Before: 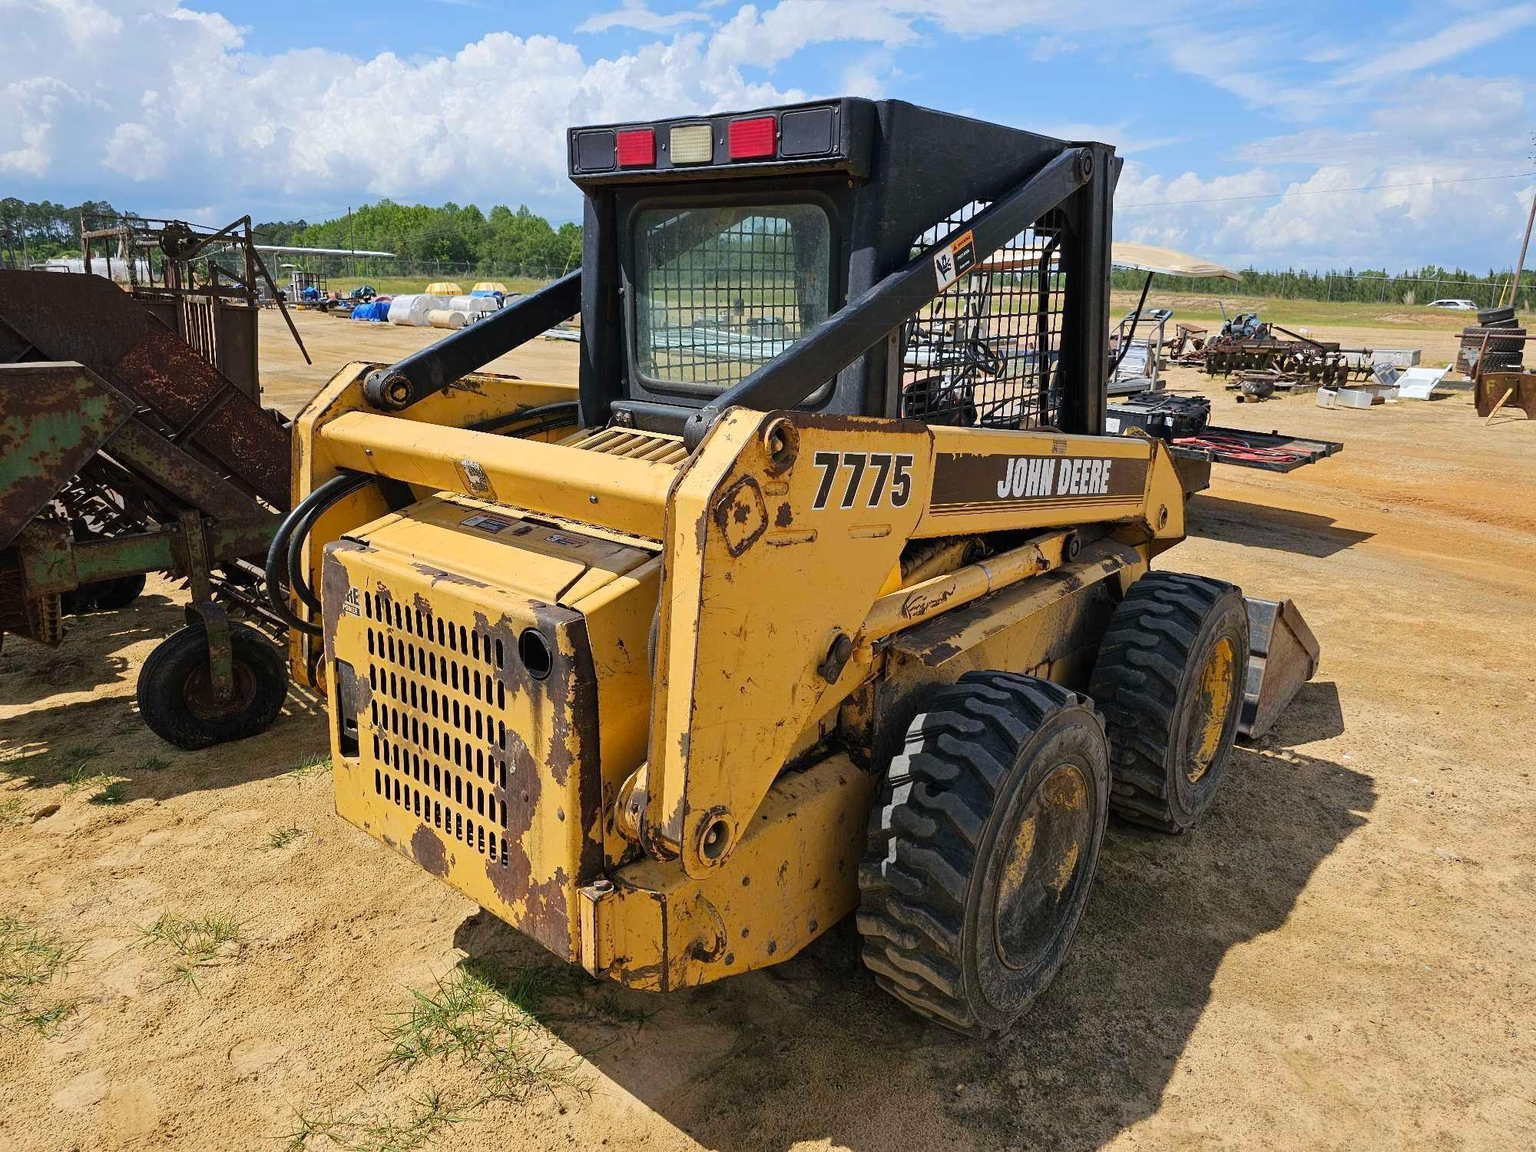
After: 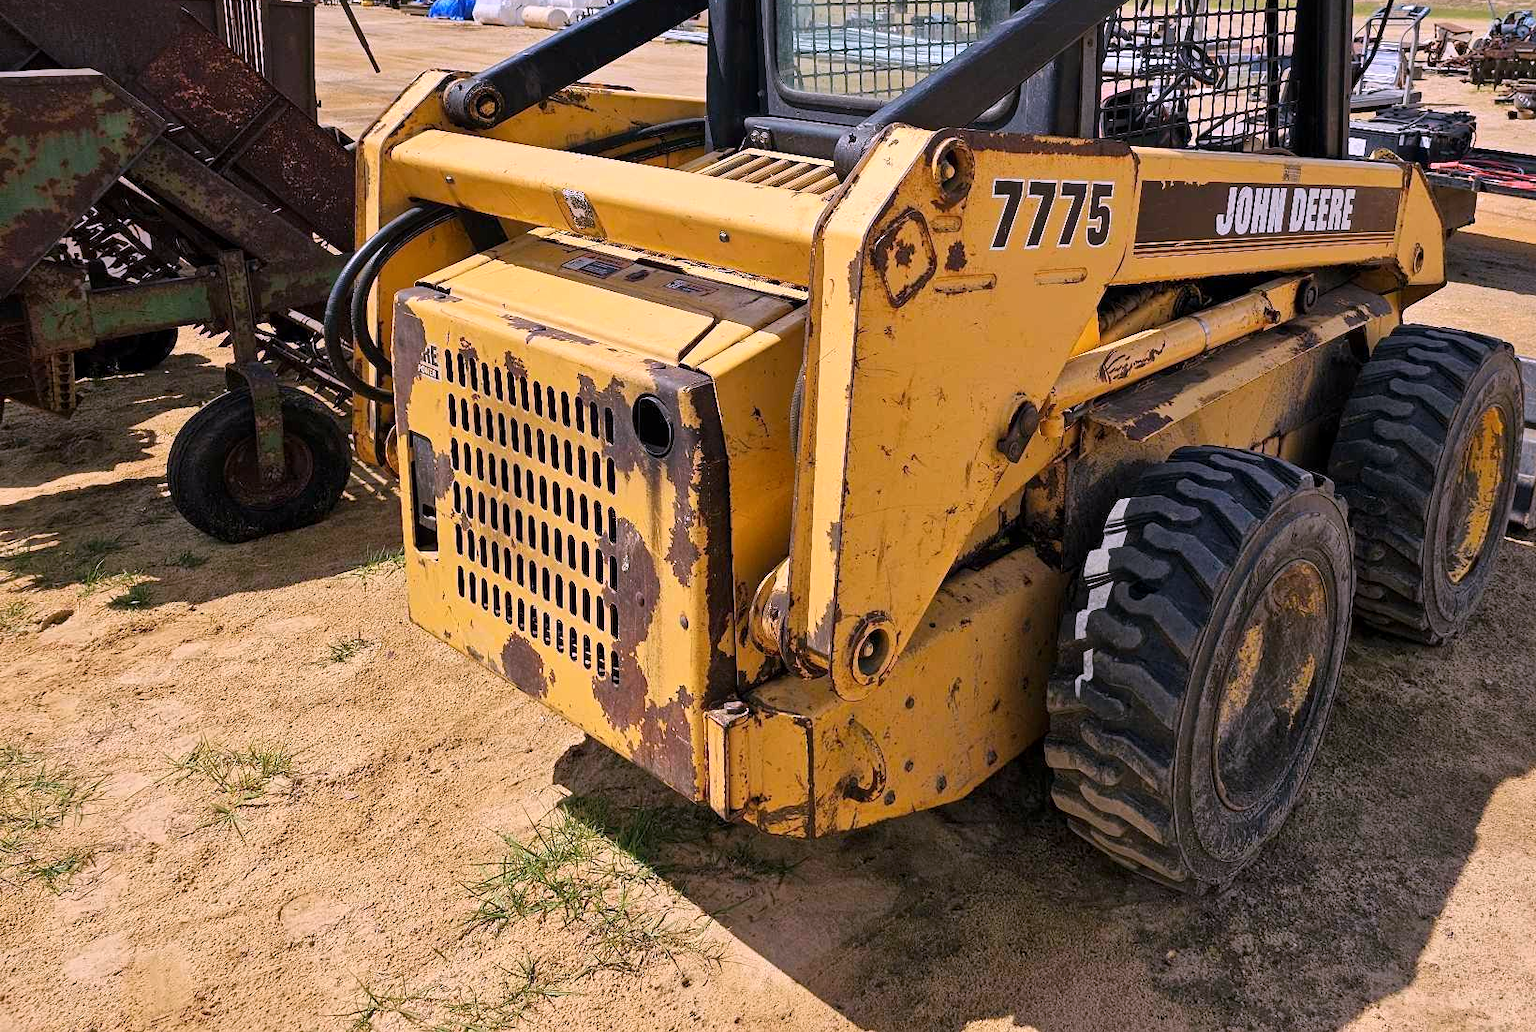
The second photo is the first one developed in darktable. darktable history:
crop: top 26.531%, right 17.959%
white balance: red 1.066, blue 1.119
local contrast: mode bilateral grid, contrast 20, coarseness 50, detail 120%, midtone range 0.2
